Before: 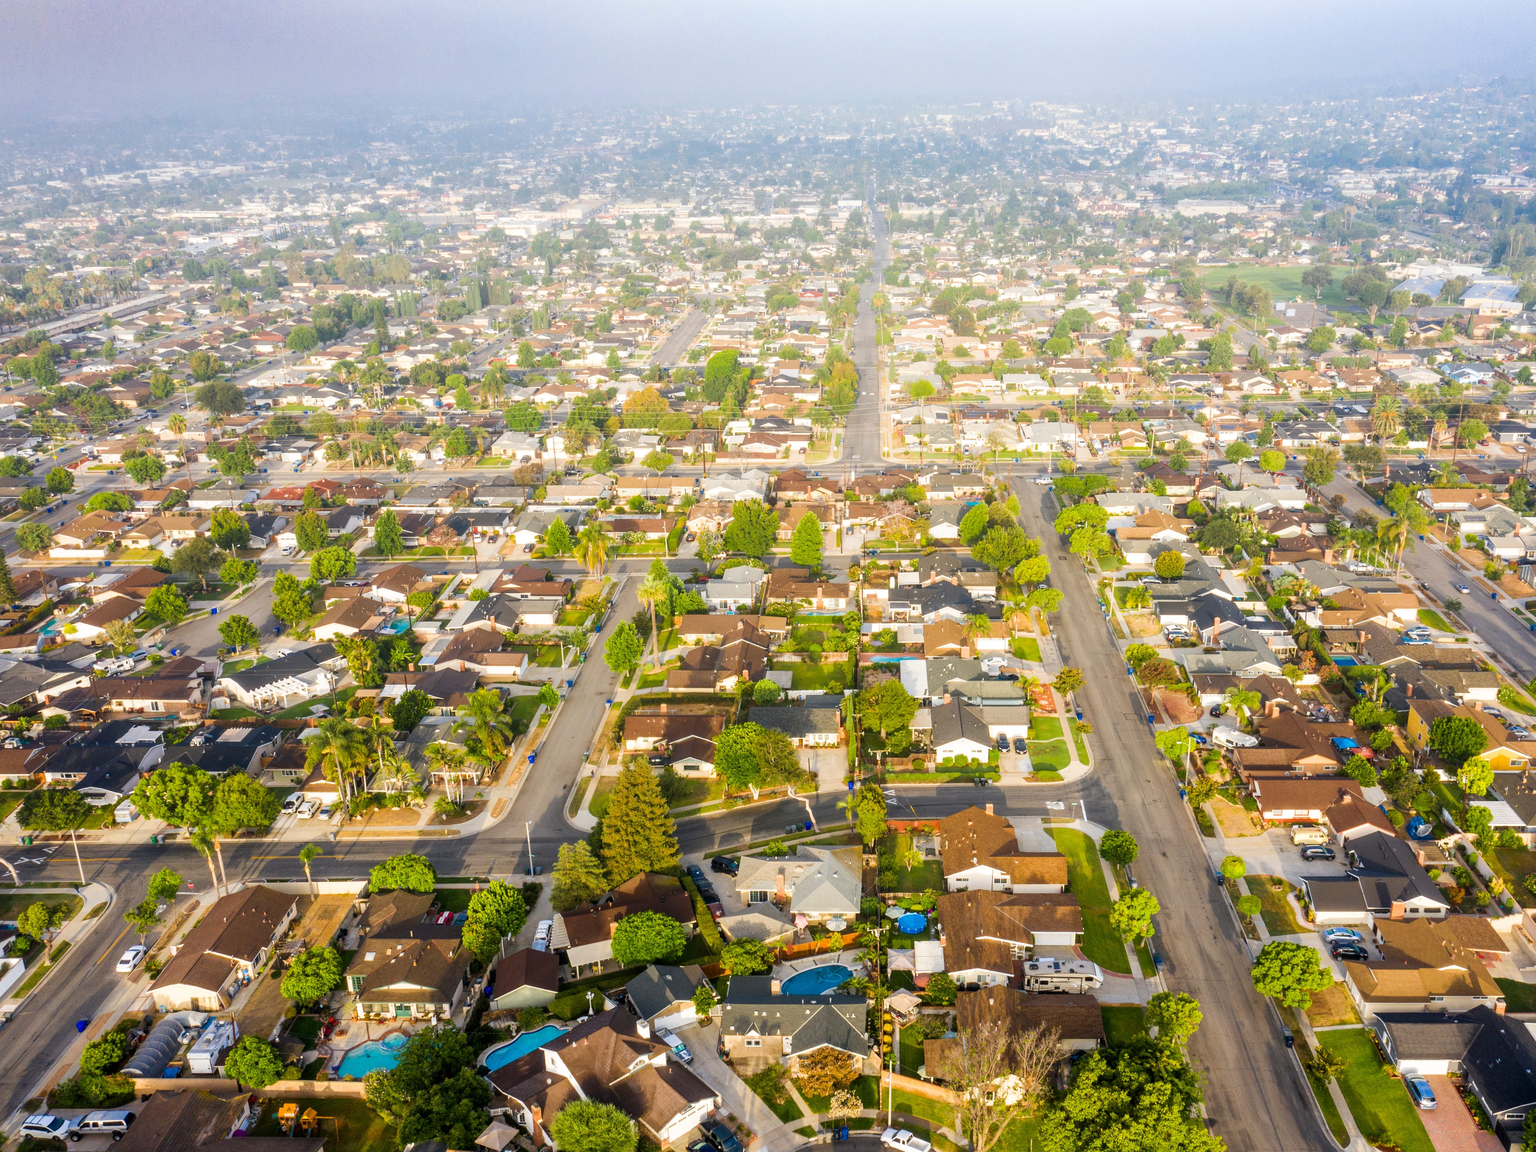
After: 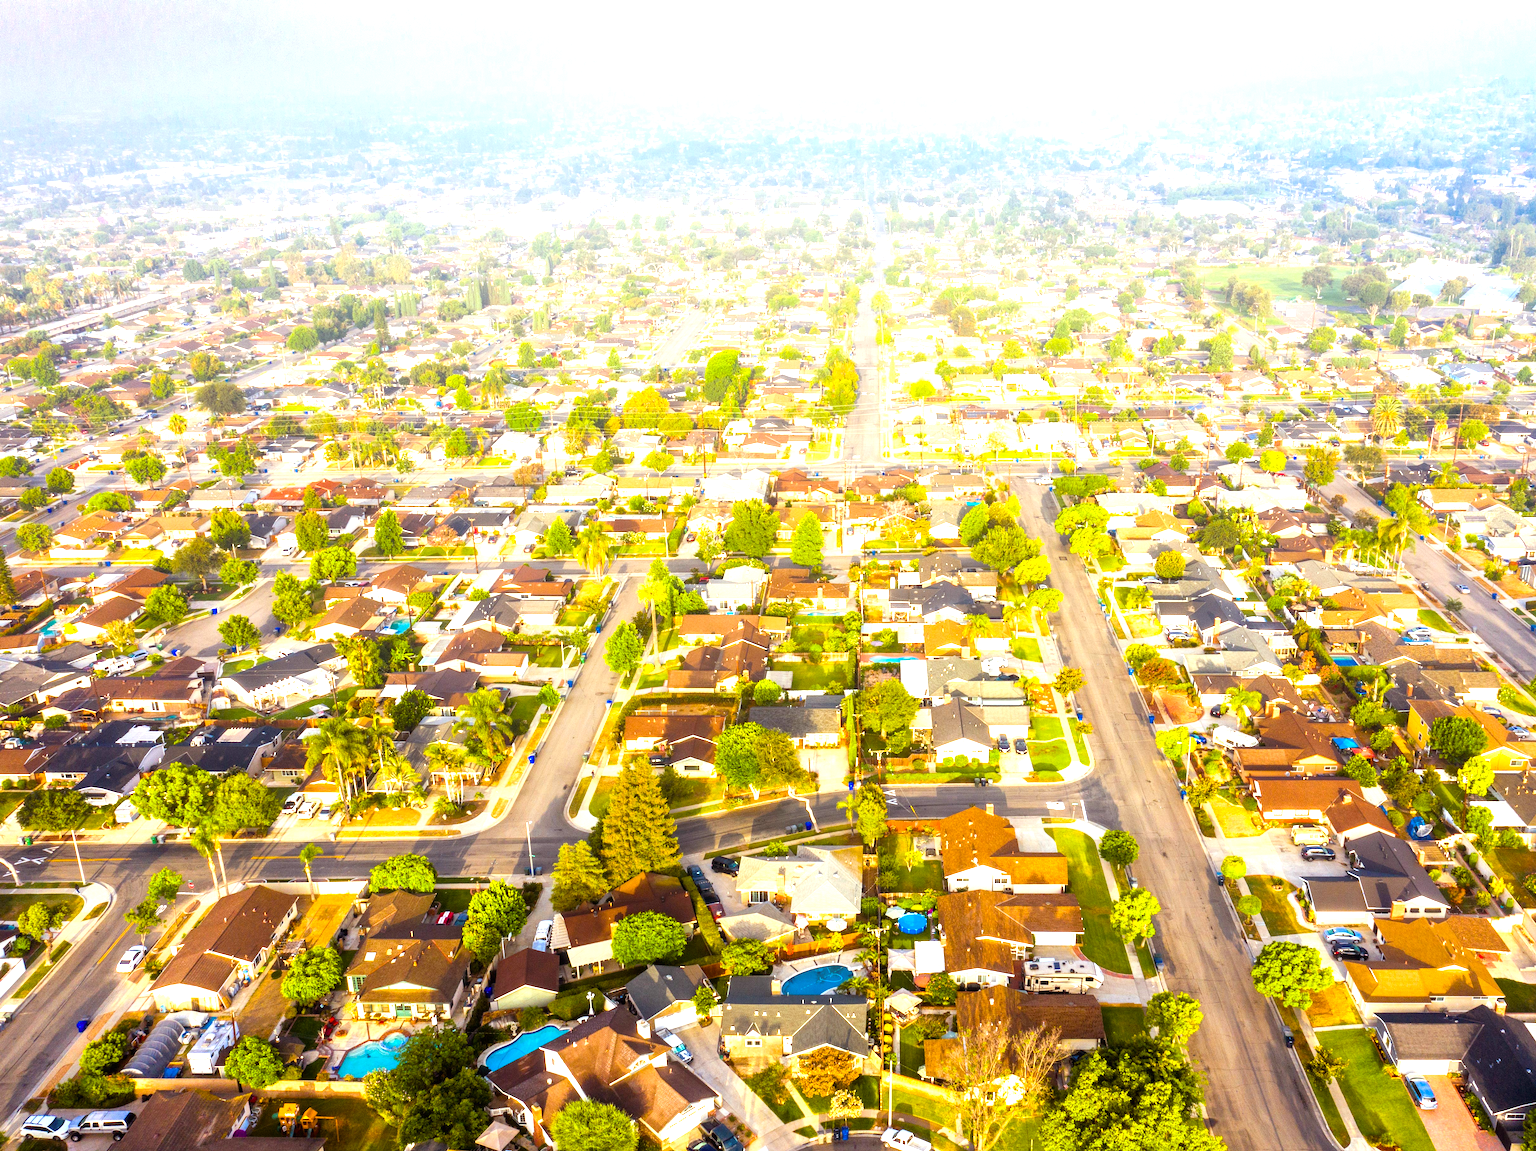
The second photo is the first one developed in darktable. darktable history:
color balance rgb: power › chroma 1.527%, power › hue 28.46°, perceptual saturation grading › global saturation 25.768%
exposure: black level correction 0, exposure 1 EV, compensate highlight preservation false
